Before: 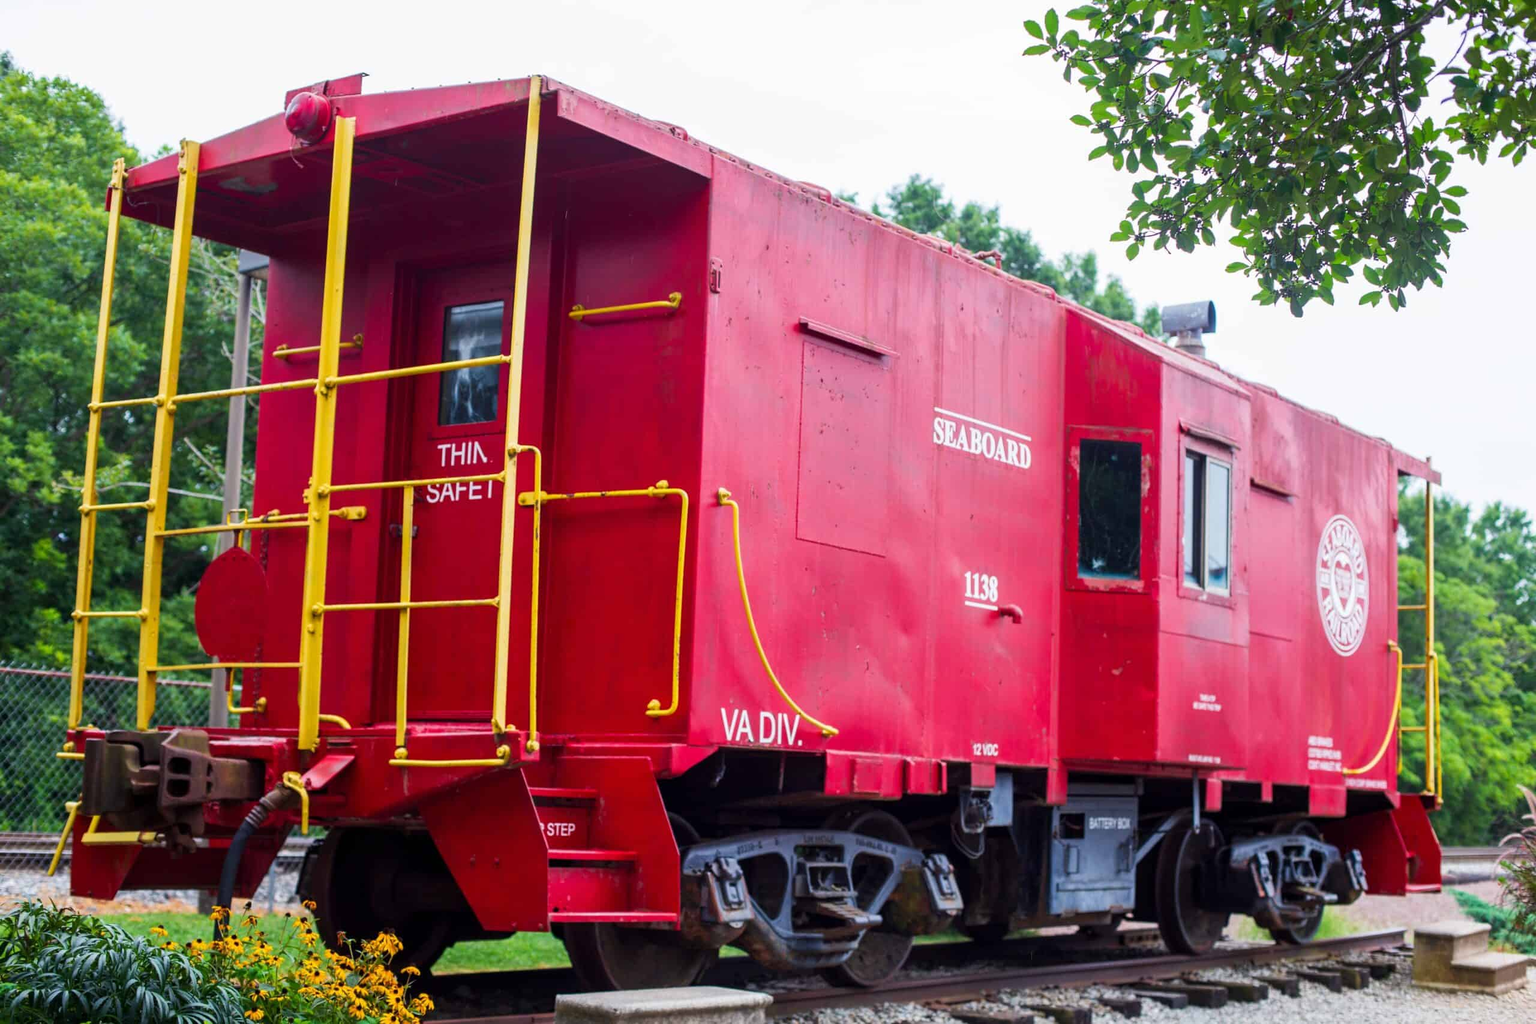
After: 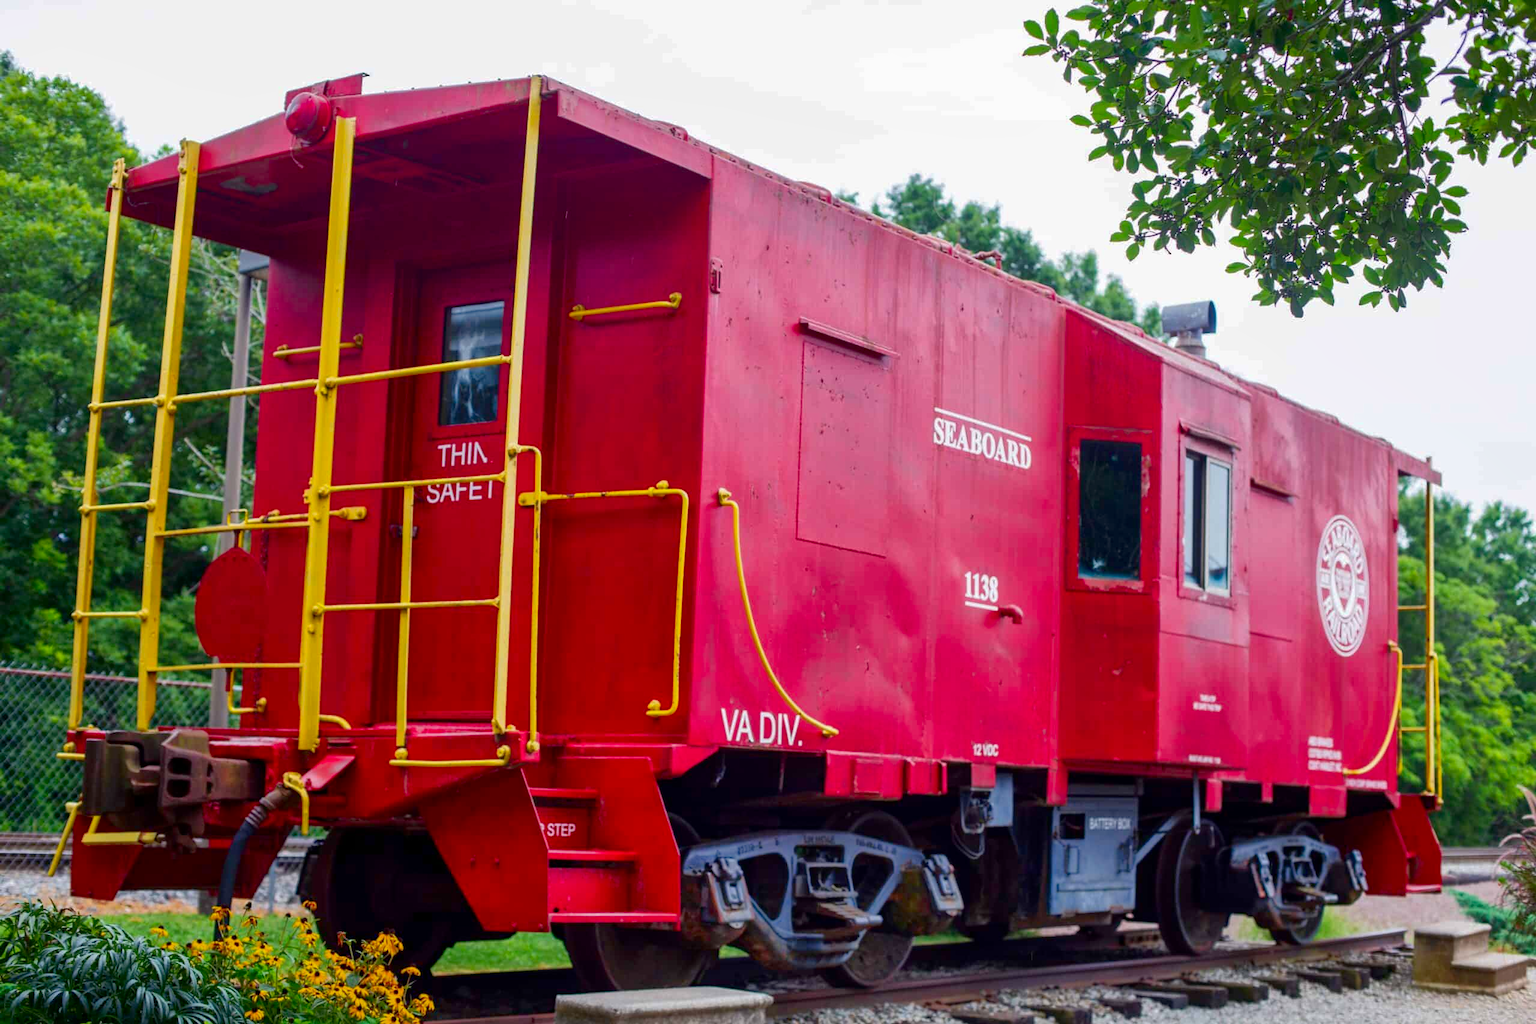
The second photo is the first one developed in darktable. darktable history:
contrast brightness saturation: contrast 0.068, brightness -0.134, saturation 0.058
shadows and highlights: on, module defaults
